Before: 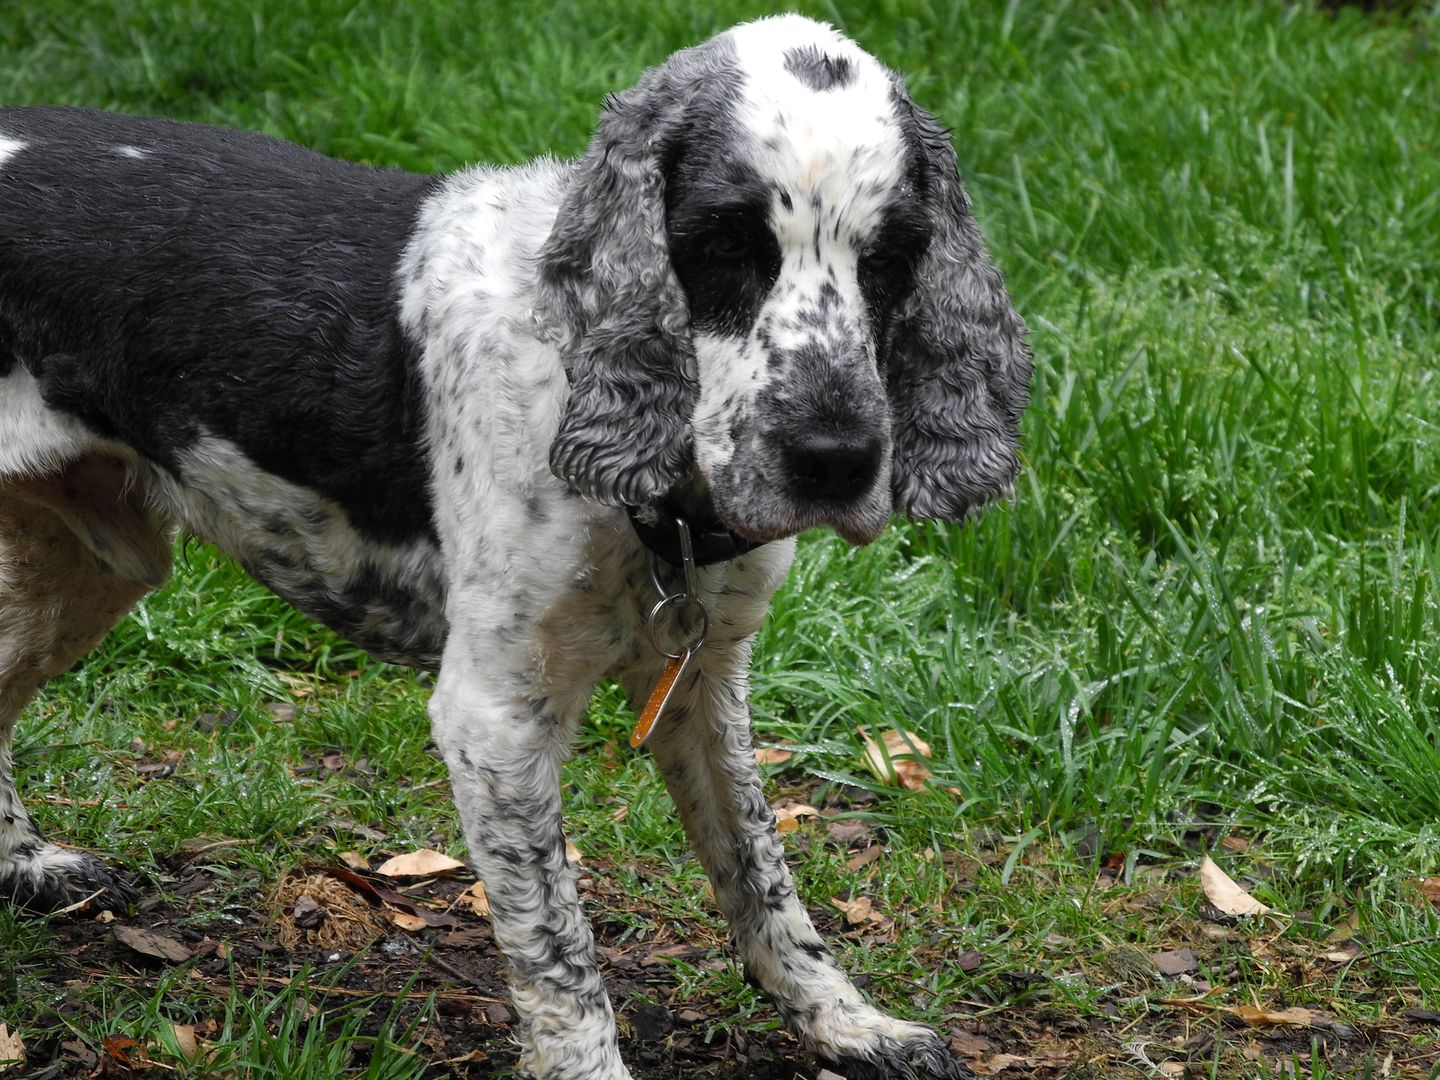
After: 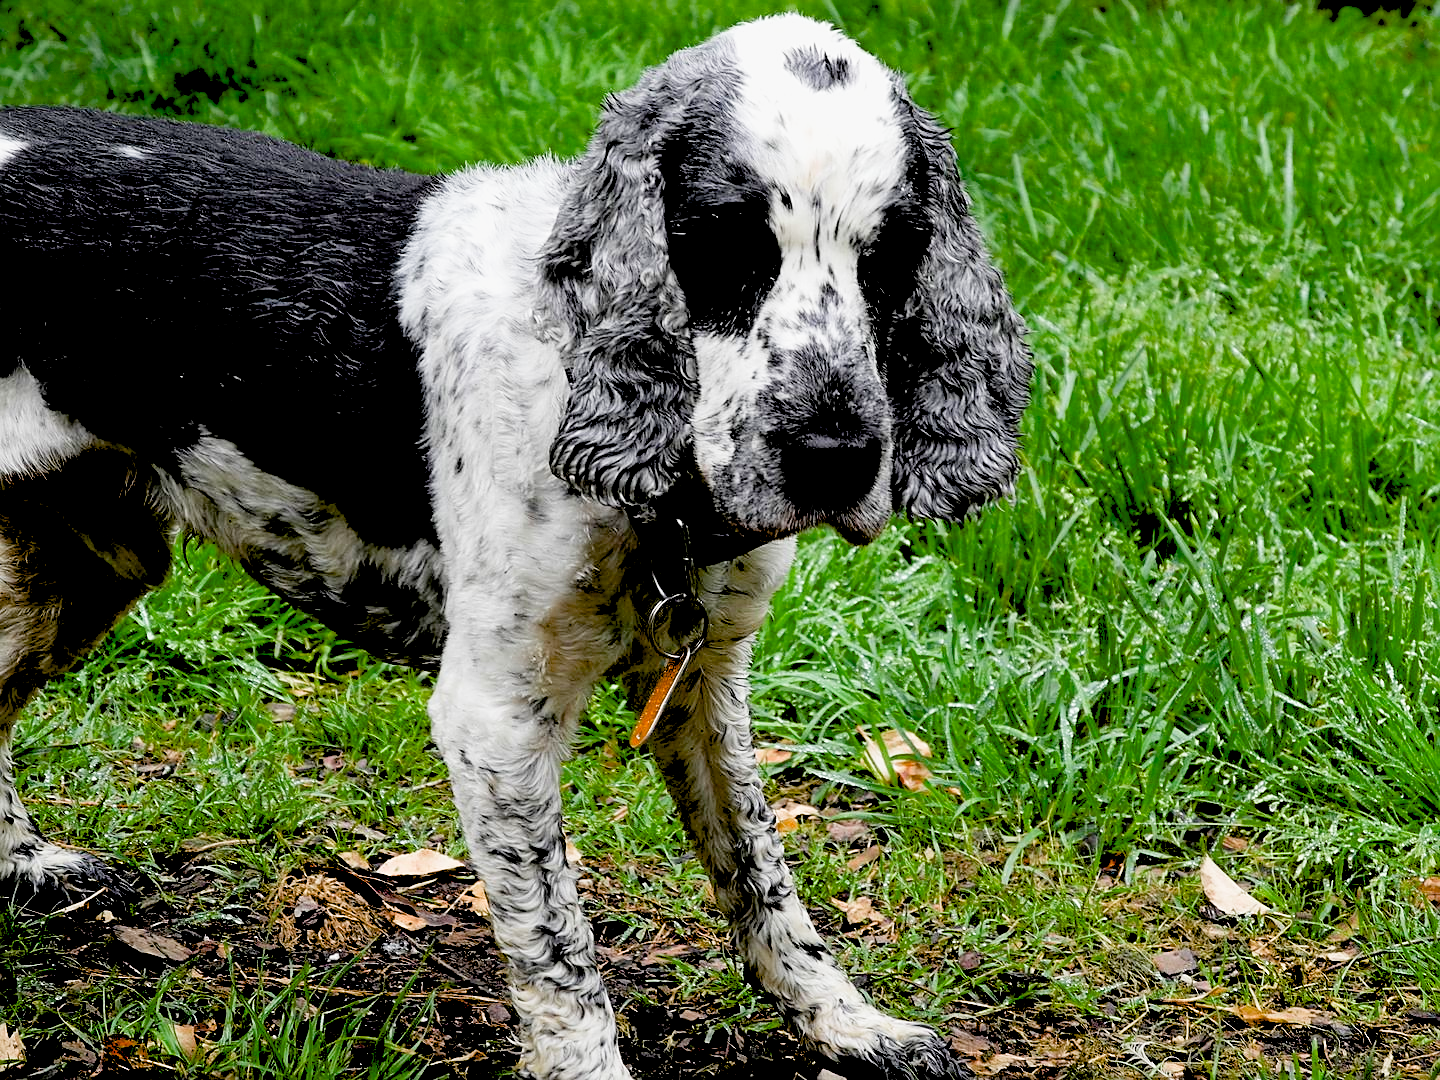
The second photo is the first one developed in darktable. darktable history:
exposure: black level correction 0.035, exposure 0.9 EV, compensate highlight preservation false
filmic rgb: middle gray luminance 18.42%, black relative exposure -9 EV, white relative exposure 3.75 EV, threshold 6 EV, target black luminance 0%, hardness 4.85, latitude 67.35%, contrast 0.955, highlights saturation mix 20%, shadows ↔ highlights balance 21.36%, add noise in highlights 0, preserve chrominance luminance Y, color science v3 (2019), use custom middle-gray values true, iterations of high-quality reconstruction 0, contrast in highlights soft, enable highlight reconstruction true
sharpen: on, module defaults
